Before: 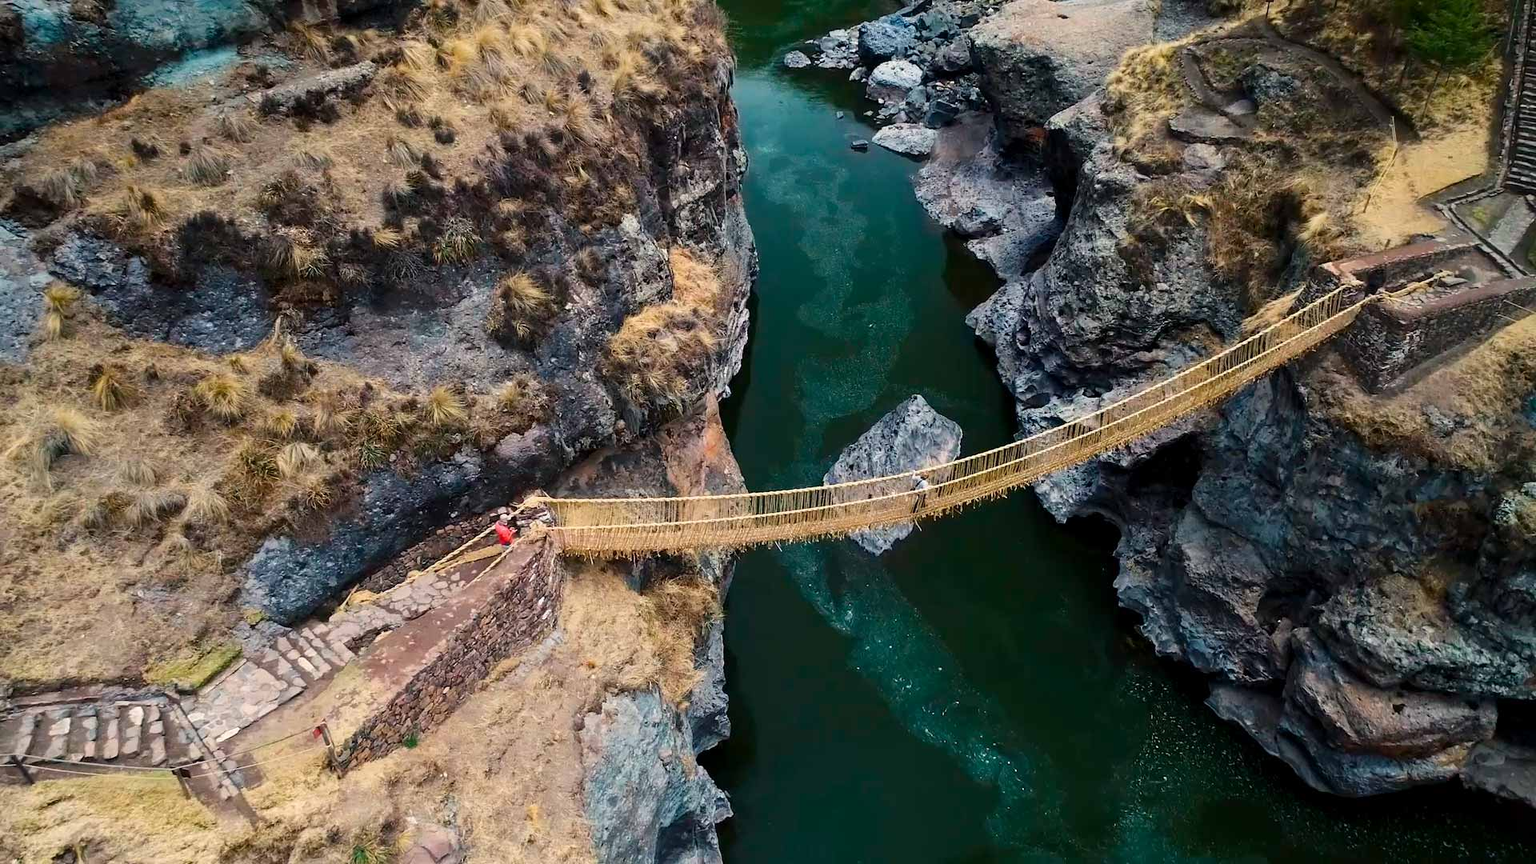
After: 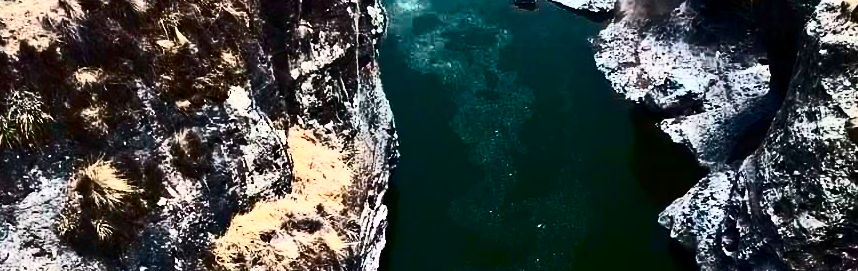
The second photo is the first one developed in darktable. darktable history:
crop: left 28.64%, top 16.832%, right 26.637%, bottom 58.055%
contrast brightness saturation: contrast 0.93, brightness 0.2
